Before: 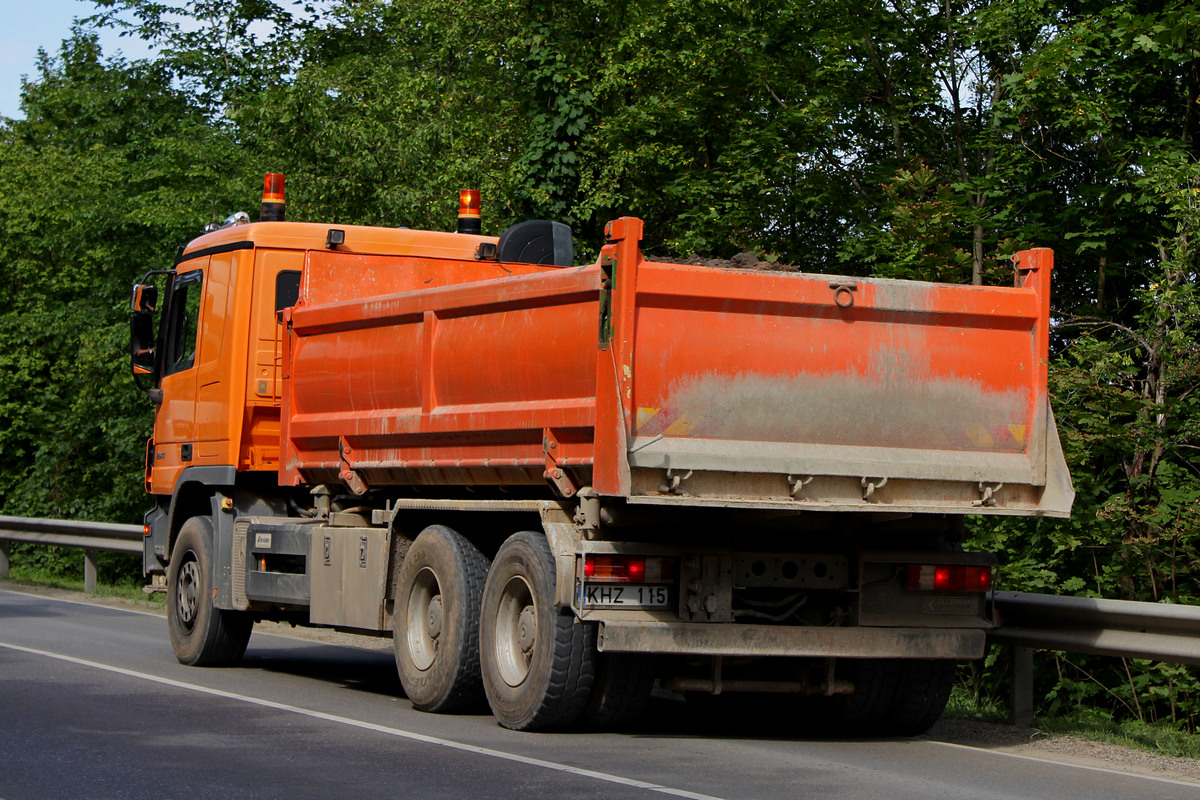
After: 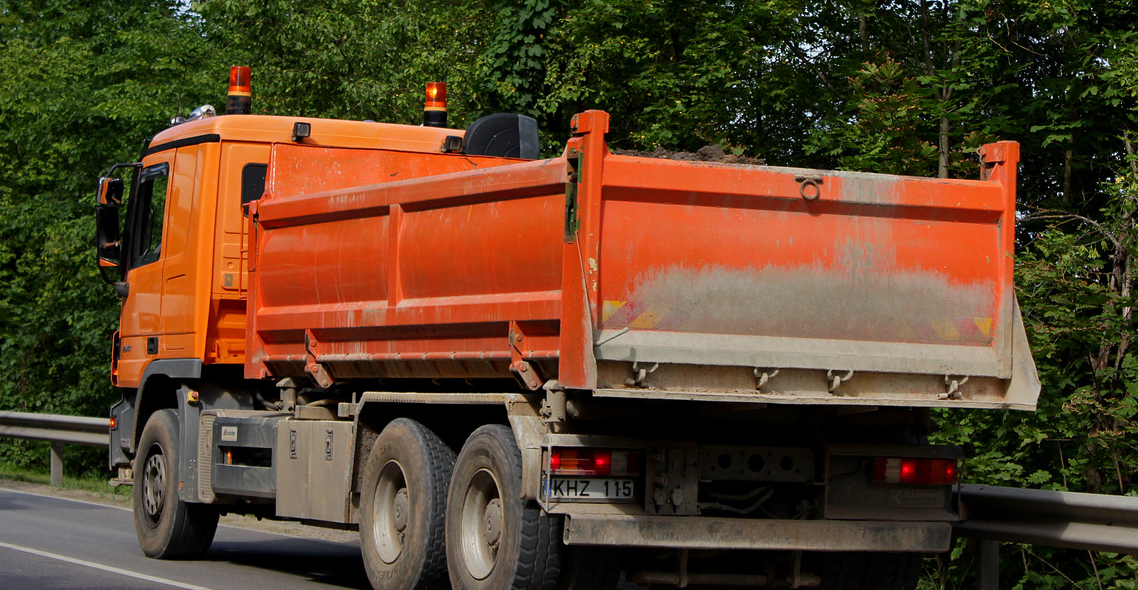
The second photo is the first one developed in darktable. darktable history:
crop and rotate: left 2.847%, top 13.587%, right 2.291%, bottom 12.583%
